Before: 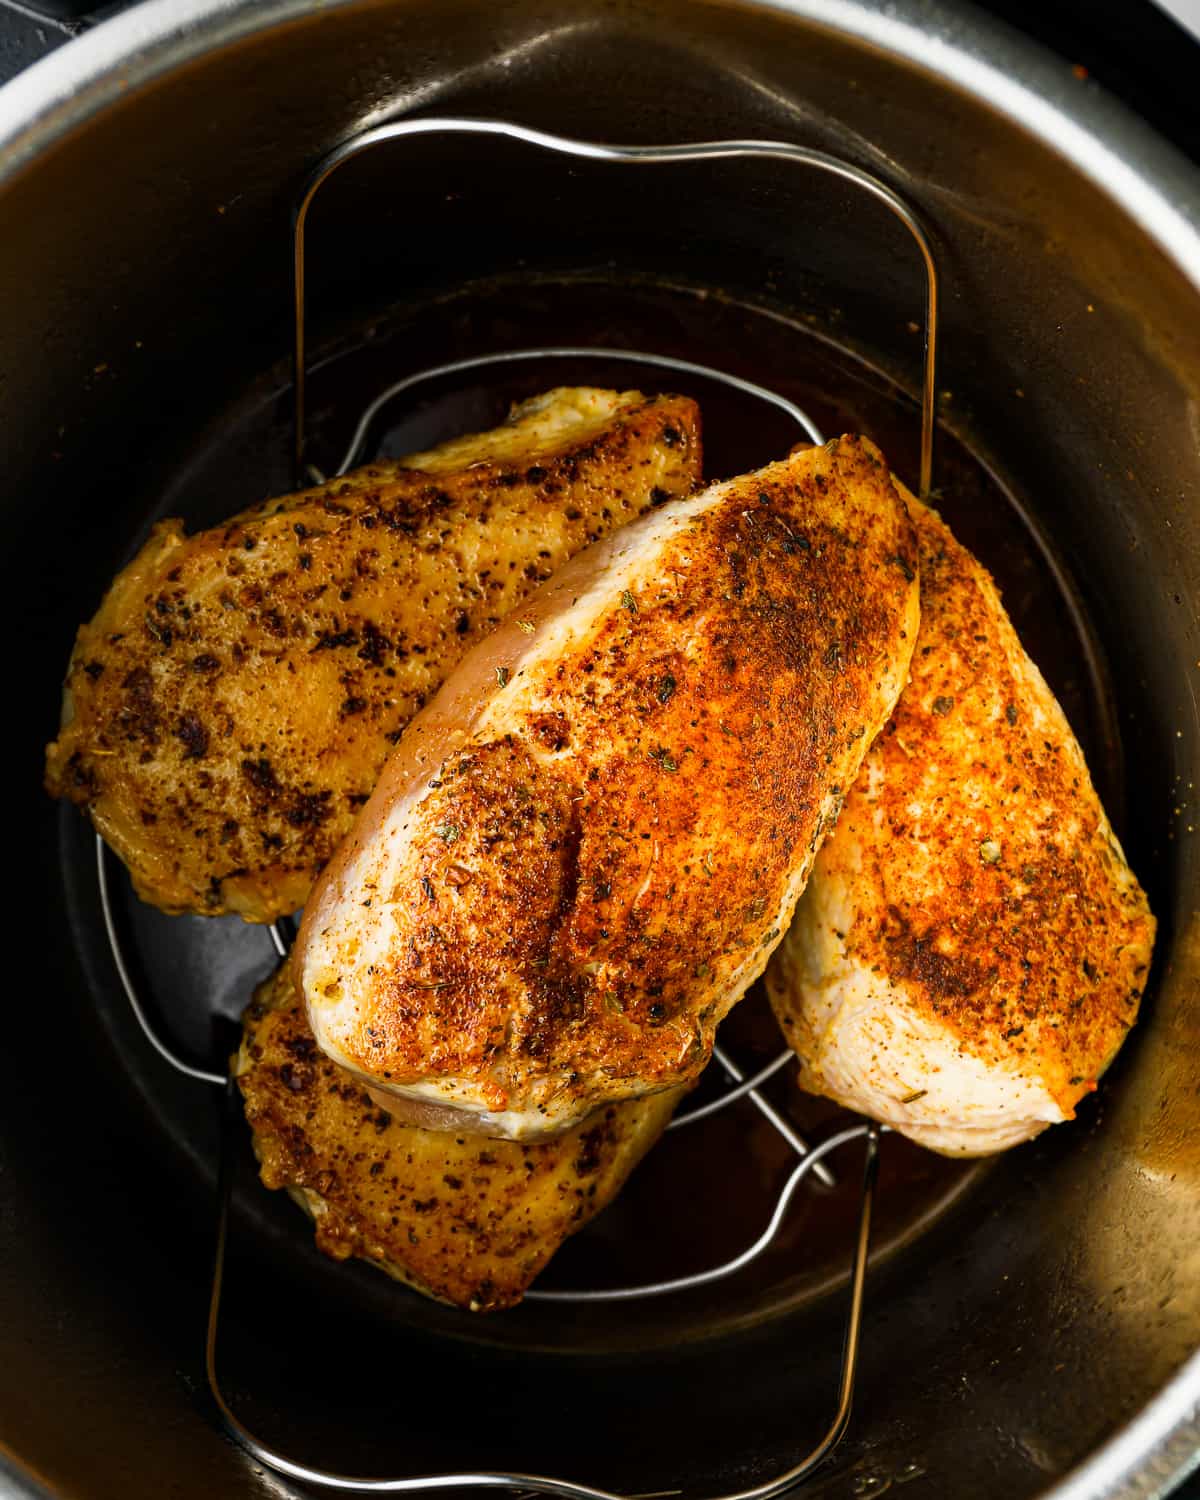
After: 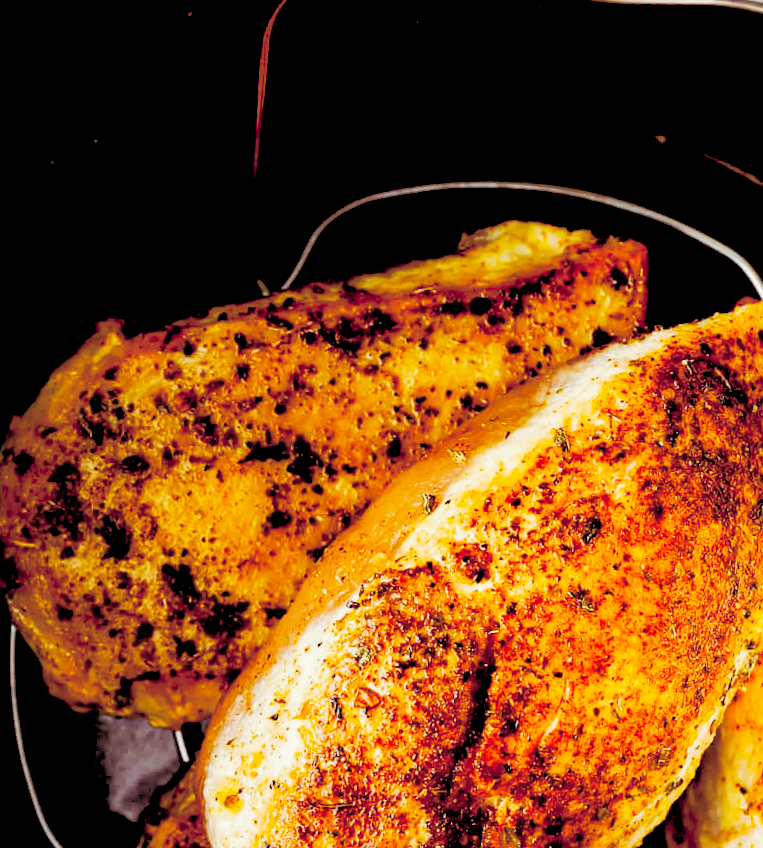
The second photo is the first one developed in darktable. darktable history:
shadows and highlights: on, module defaults
split-toning: on, module defaults
tone curve: curves: ch0 [(0, 0) (0.003, 0.015) (0.011, 0.025) (0.025, 0.056) (0.044, 0.104) (0.069, 0.139) (0.1, 0.181) (0.136, 0.226) (0.177, 0.28) (0.224, 0.346) (0.277, 0.42) (0.335, 0.505) (0.399, 0.594) (0.468, 0.699) (0.543, 0.776) (0.623, 0.848) (0.709, 0.893) (0.801, 0.93) (0.898, 0.97) (1, 1)], preserve colors none
exposure: black level correction 0.029, exposure -0.073 EV, compensate highlight preservation false
crop and rotate: angle -4.99°, left 2.122%, top 6.945%, right 27.566%, bottom 30.519%
